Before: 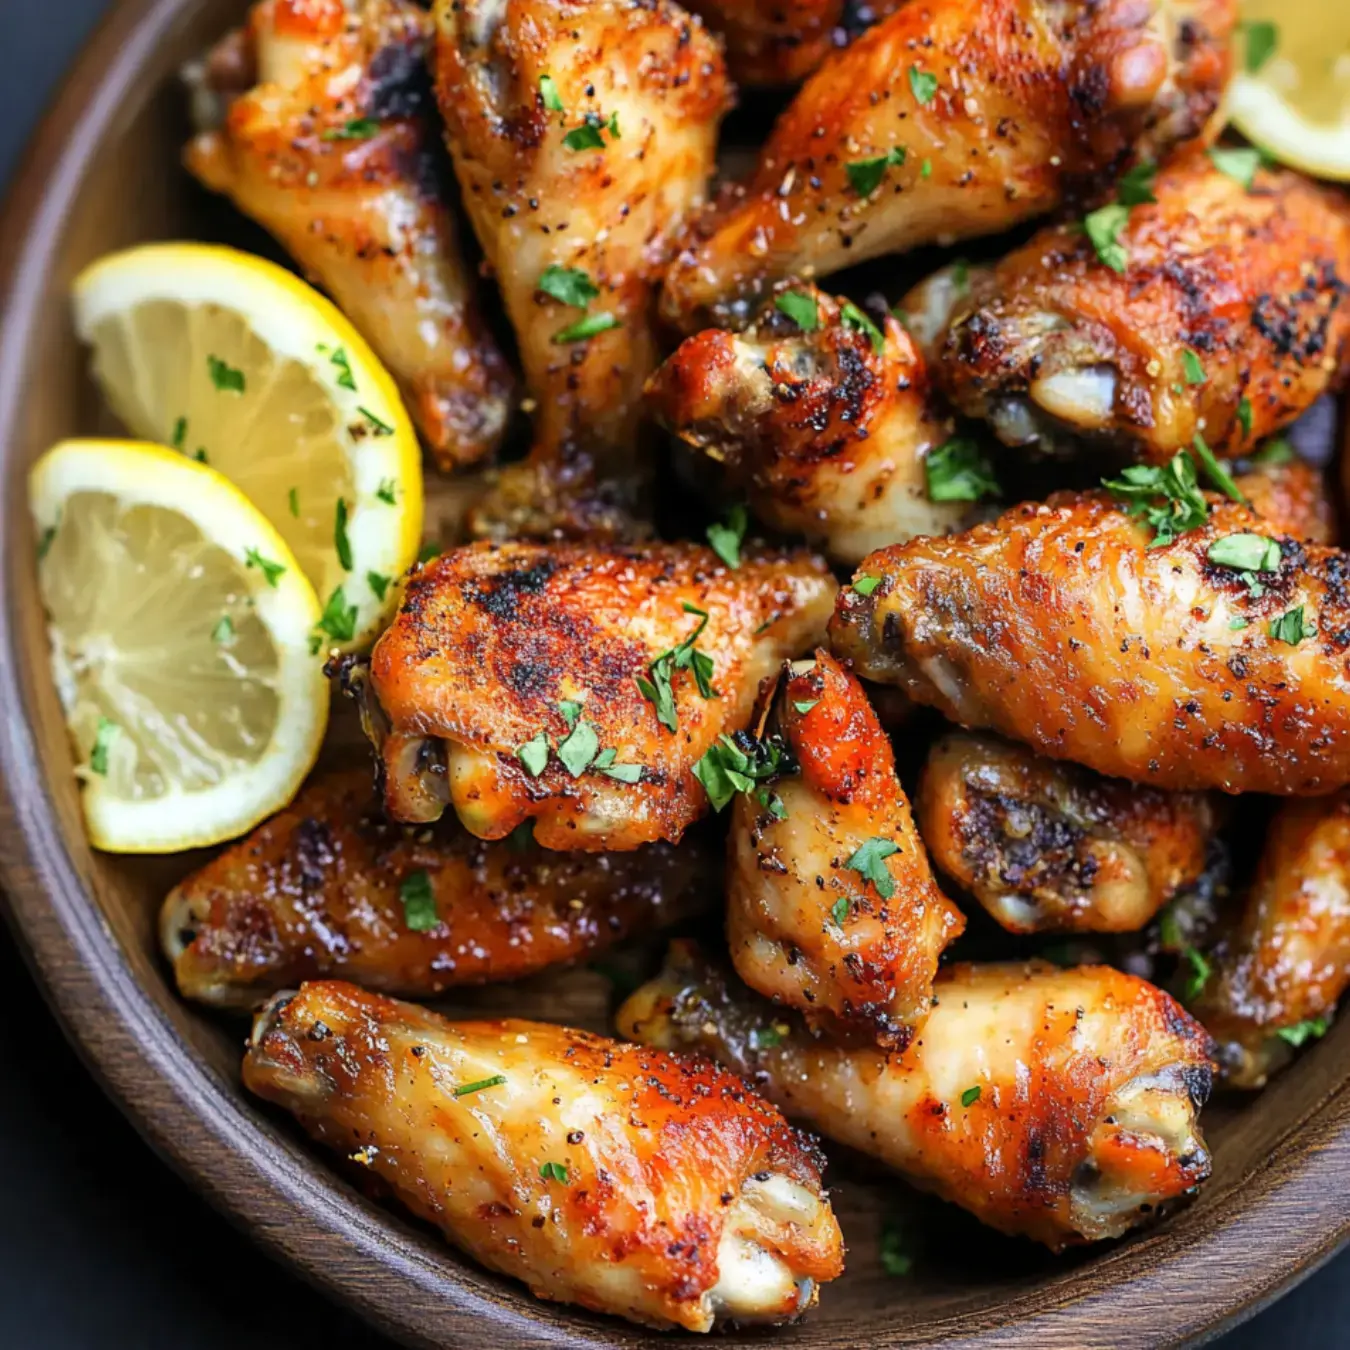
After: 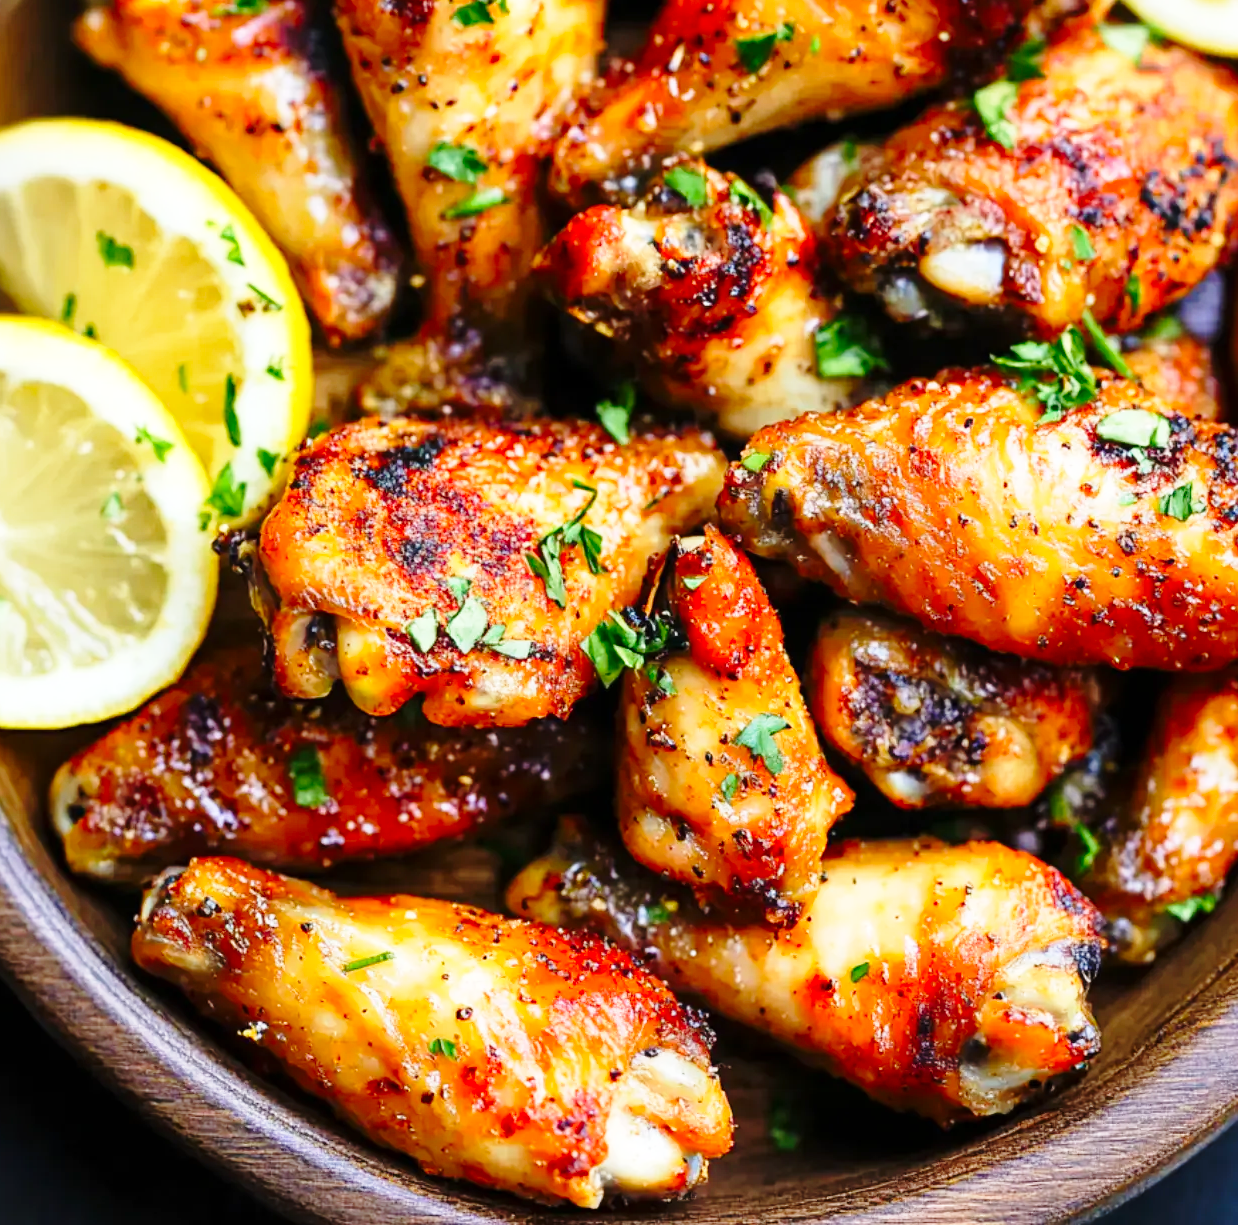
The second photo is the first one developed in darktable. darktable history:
crop and rotate: left 8.262%, top 9.226%
contrast brightness saturation: contrast 0.04, saturation 0.16
base curve: curves: ch0 [(0, 0) (0.028, 0.03) (0.121, 0.232) (0.46, 0.748) (0.859, 0.968) (1, 1)], preserve colors none
